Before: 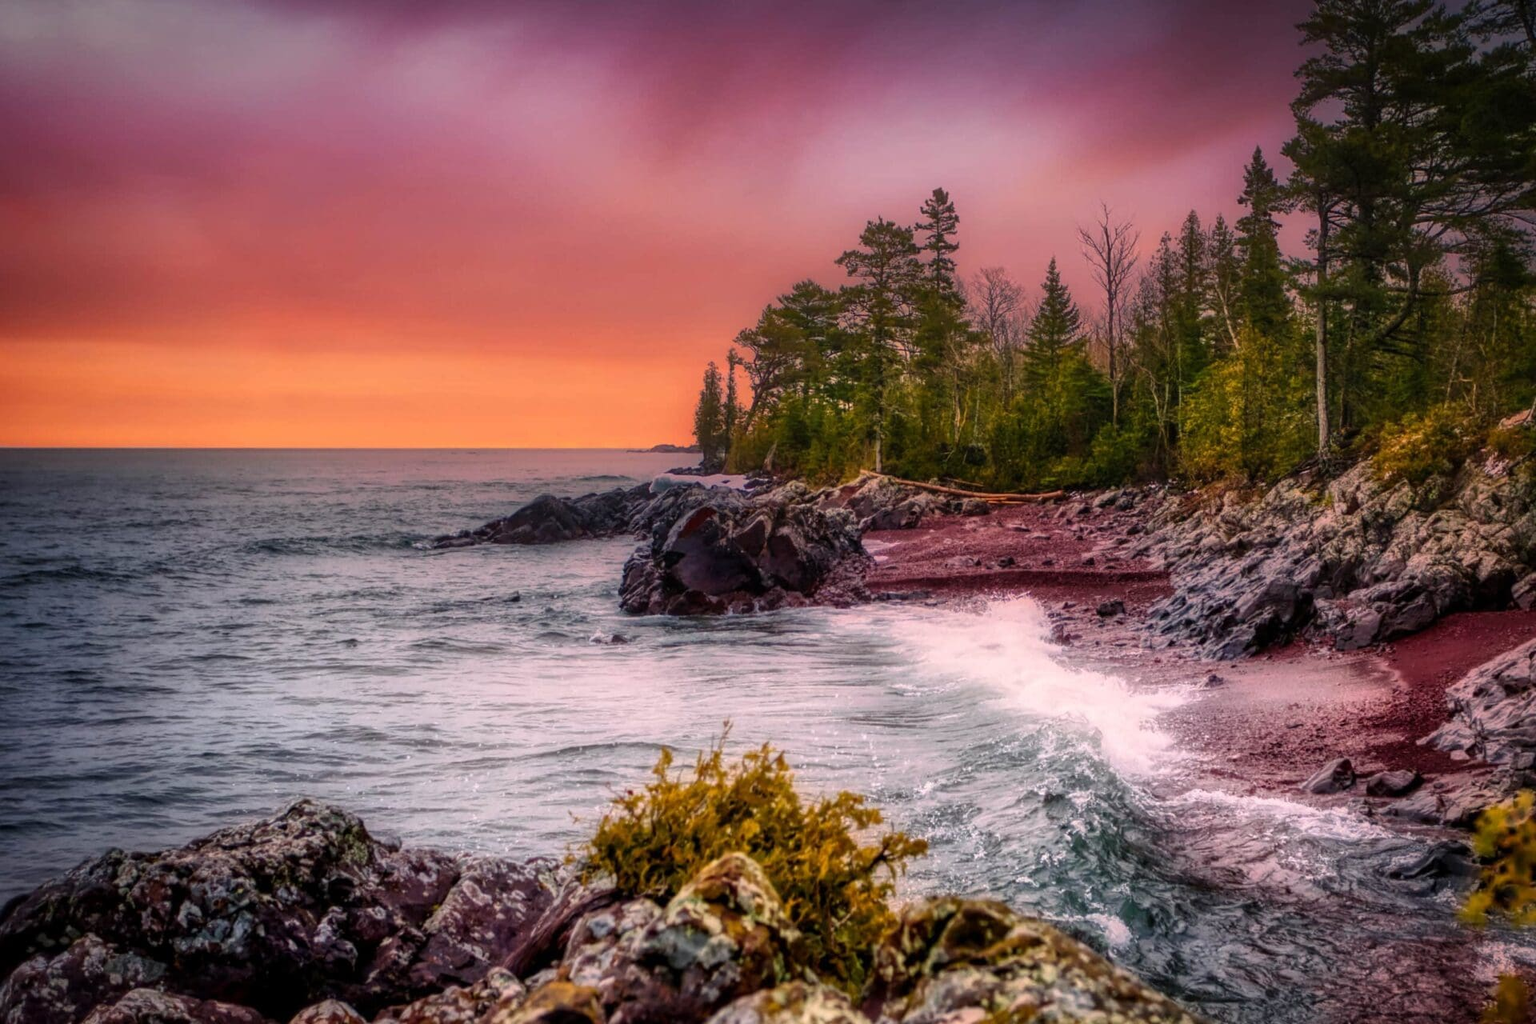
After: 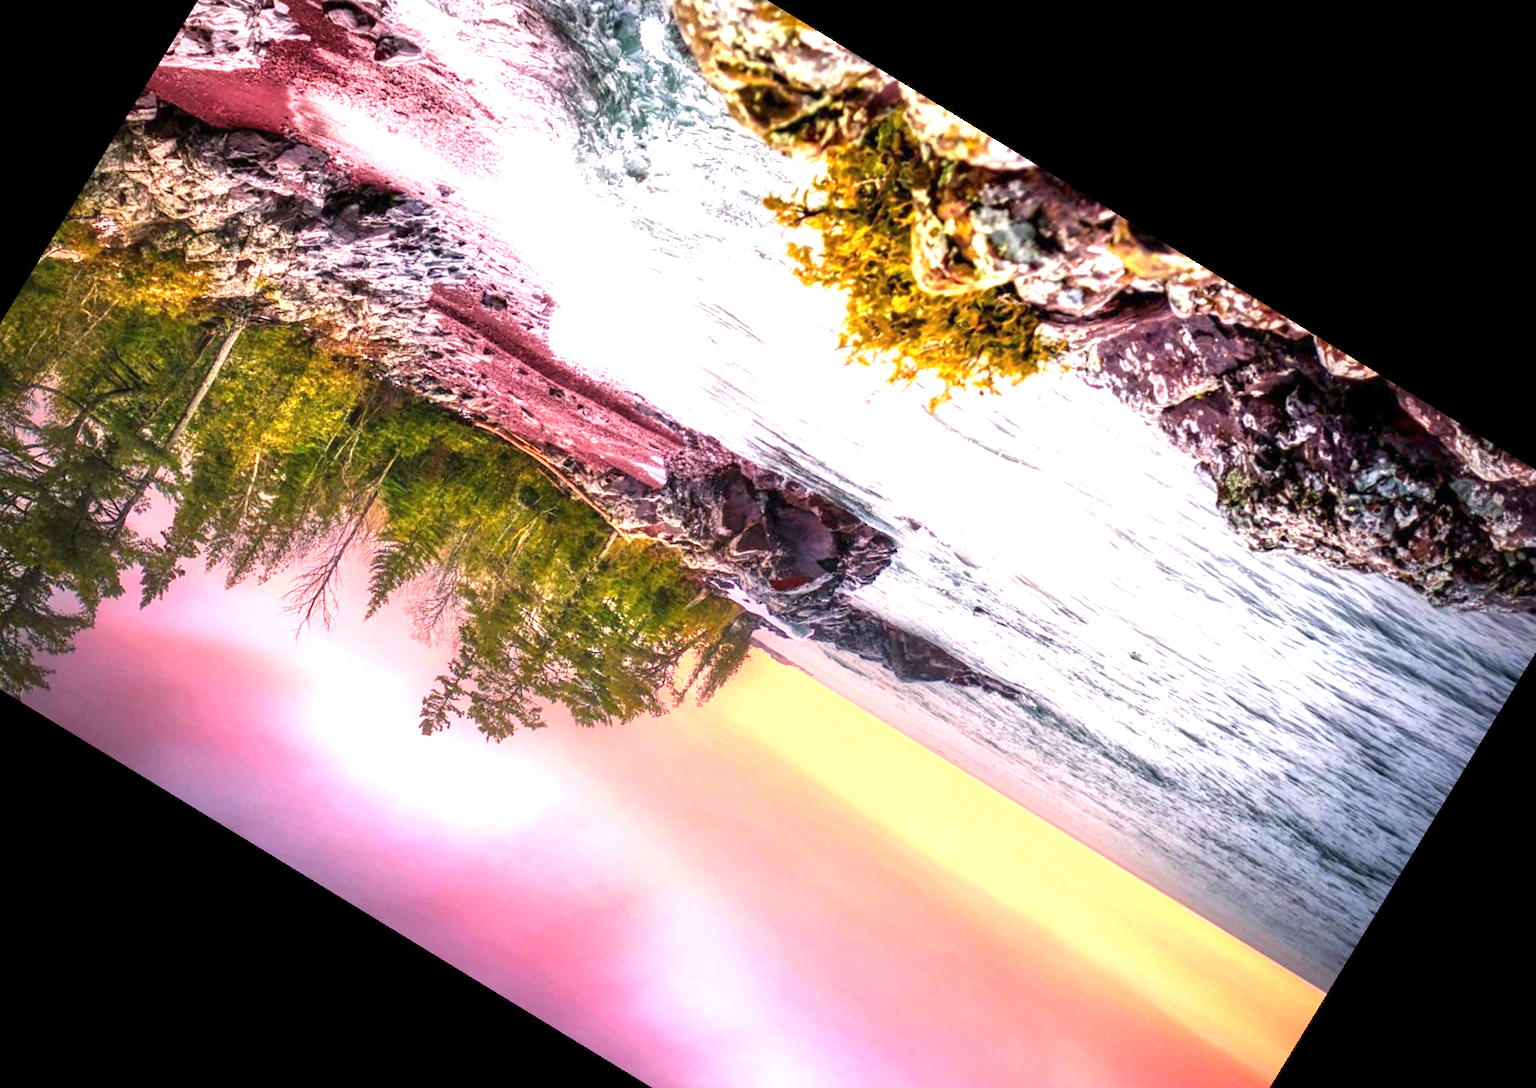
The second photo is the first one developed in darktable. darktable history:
exposure: exposure 2.034 EV, compensate highlight preservation false
crop and rotate: angle 148.56°, left 9.119%, top 15.642%, right 4.46%, bottom 16.949%
